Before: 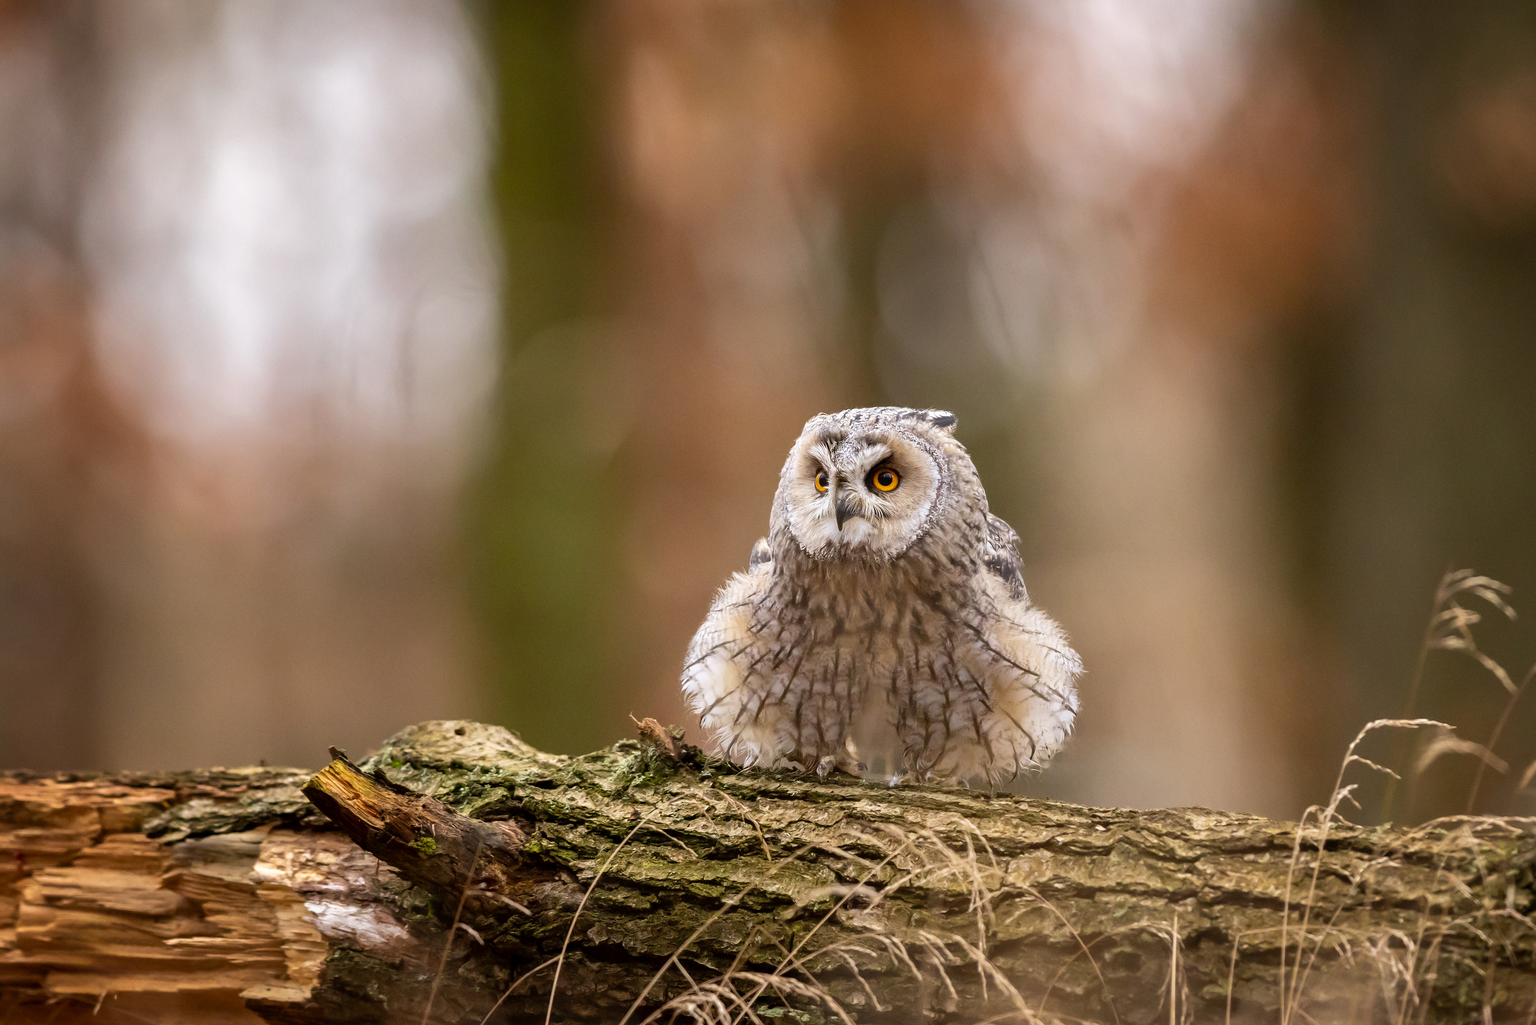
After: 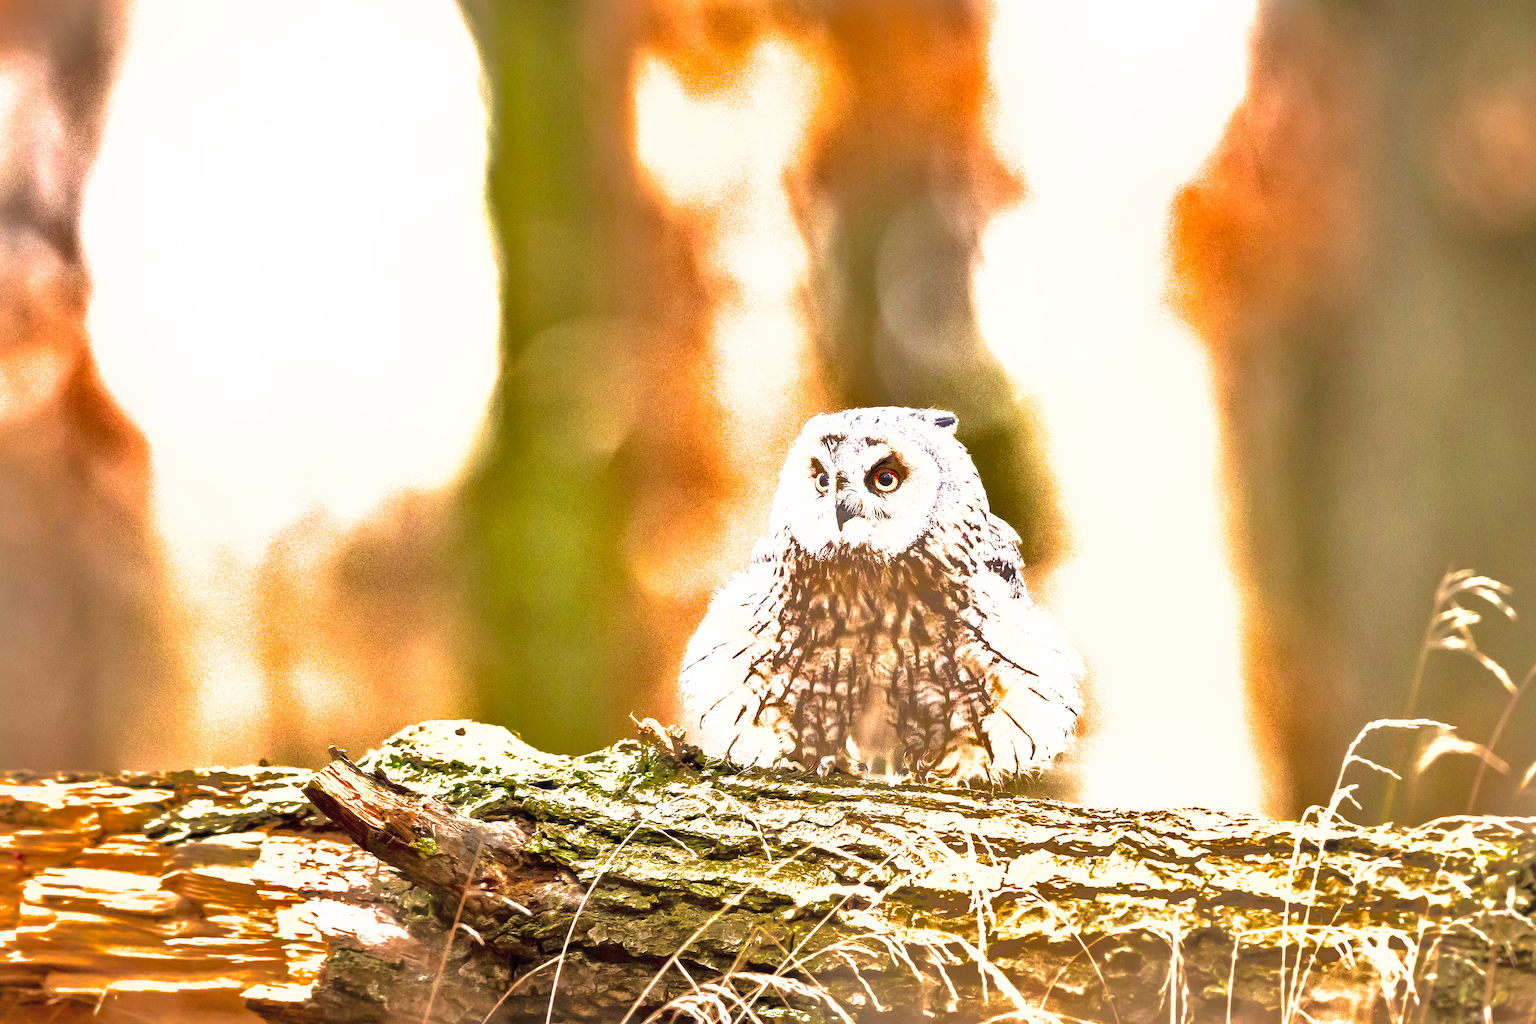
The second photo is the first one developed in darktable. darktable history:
shadows and highlights: shadows 38.43, highlights -74.54
exposure: black level correction 0, exposure 1.7 EV, compensate exposure bias true, compensate highlight preservation false
